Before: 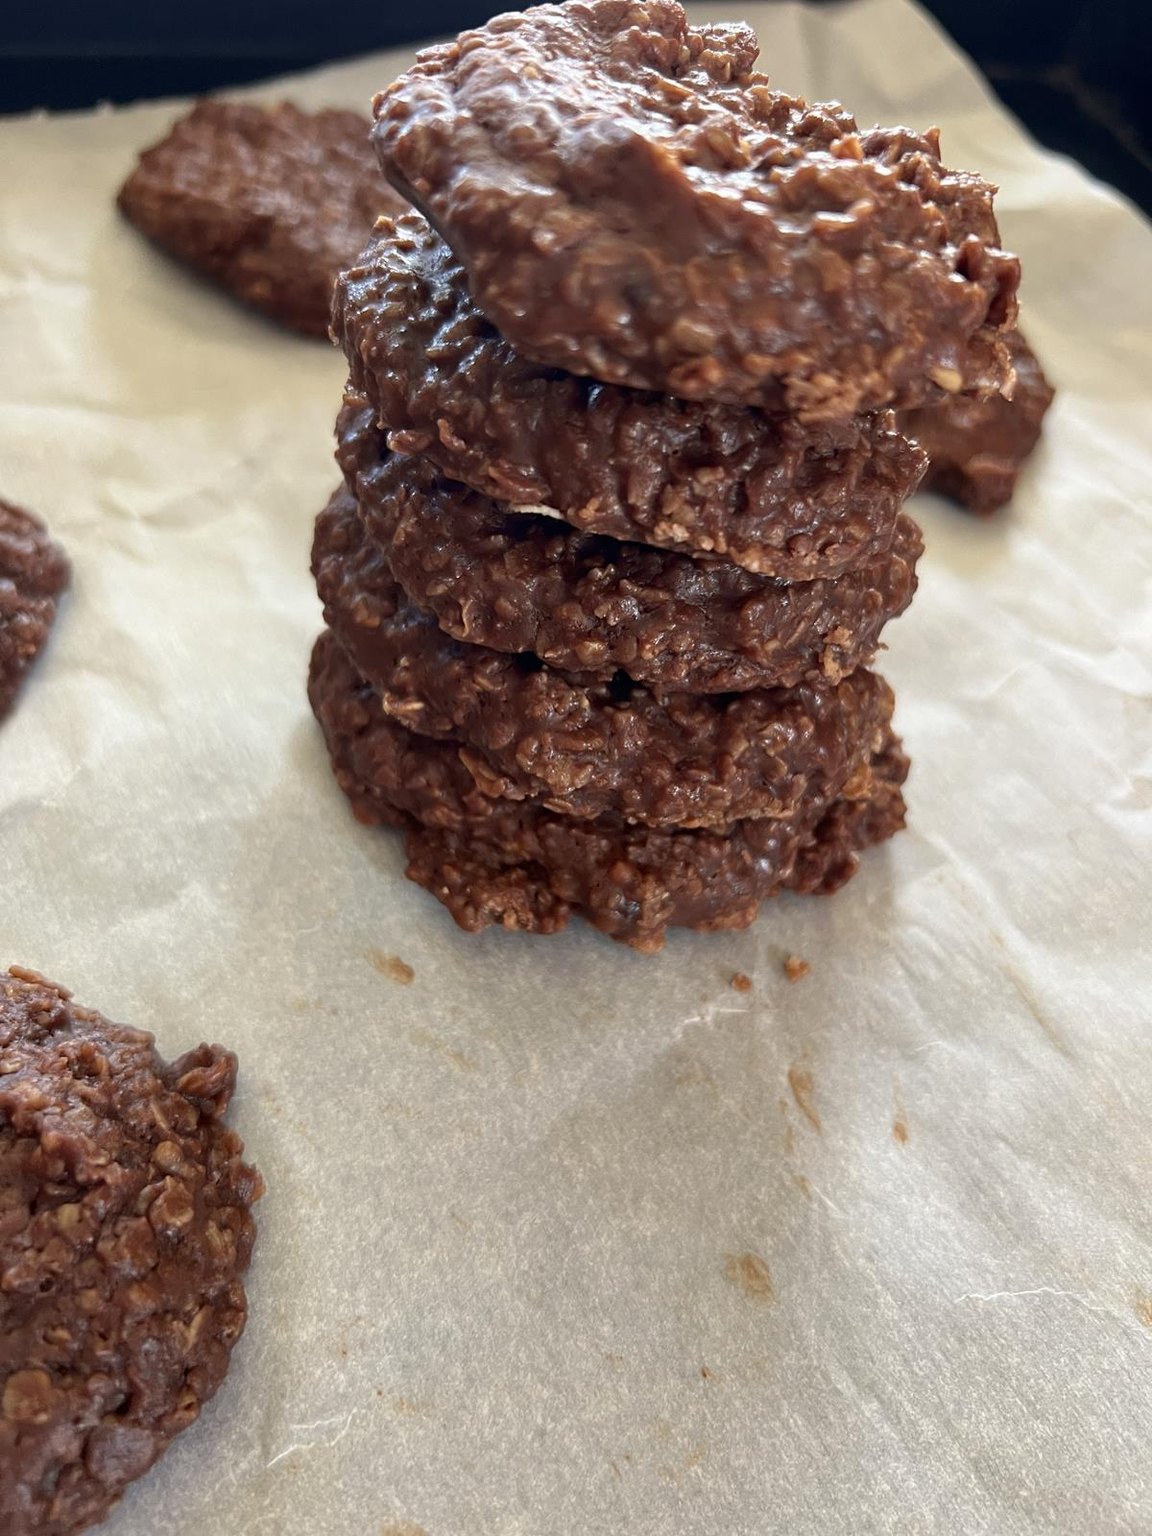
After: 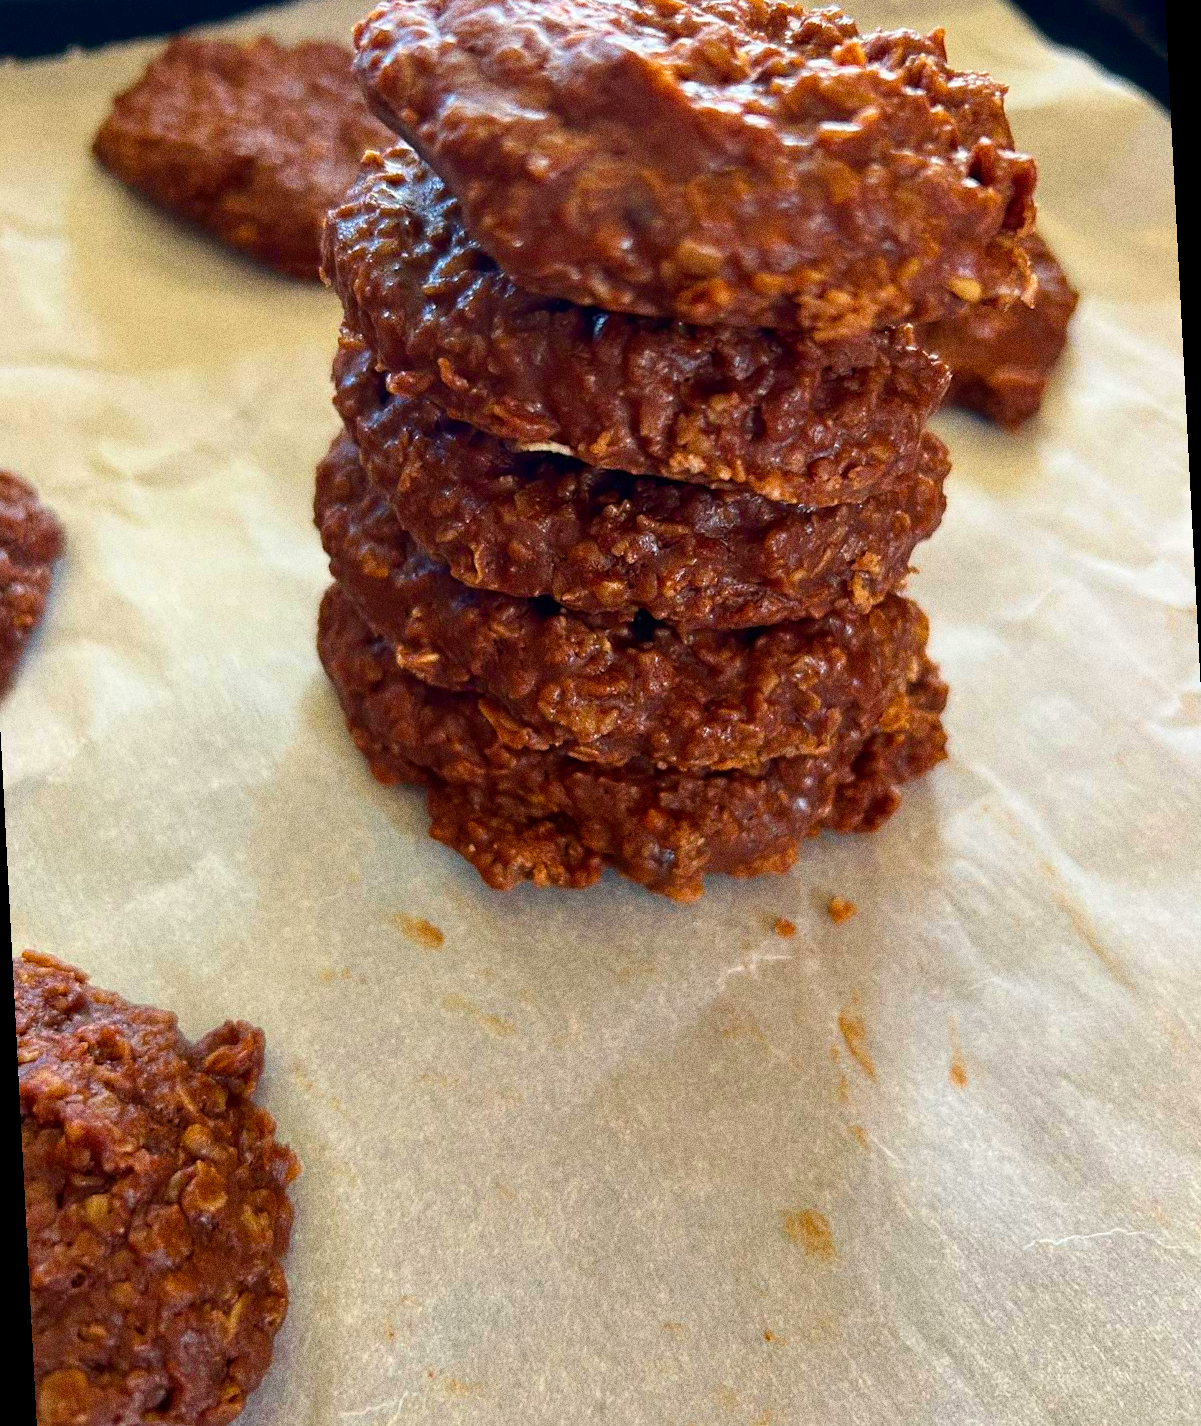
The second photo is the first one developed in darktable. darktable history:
velvia: strength 51%, mid-tones bias 0.51
rotate and perspective: rotation -3°, crop left 0.031, crop right 0.968, crop top 0.07, crop bottom 0.93
grain: strength 49.07%
